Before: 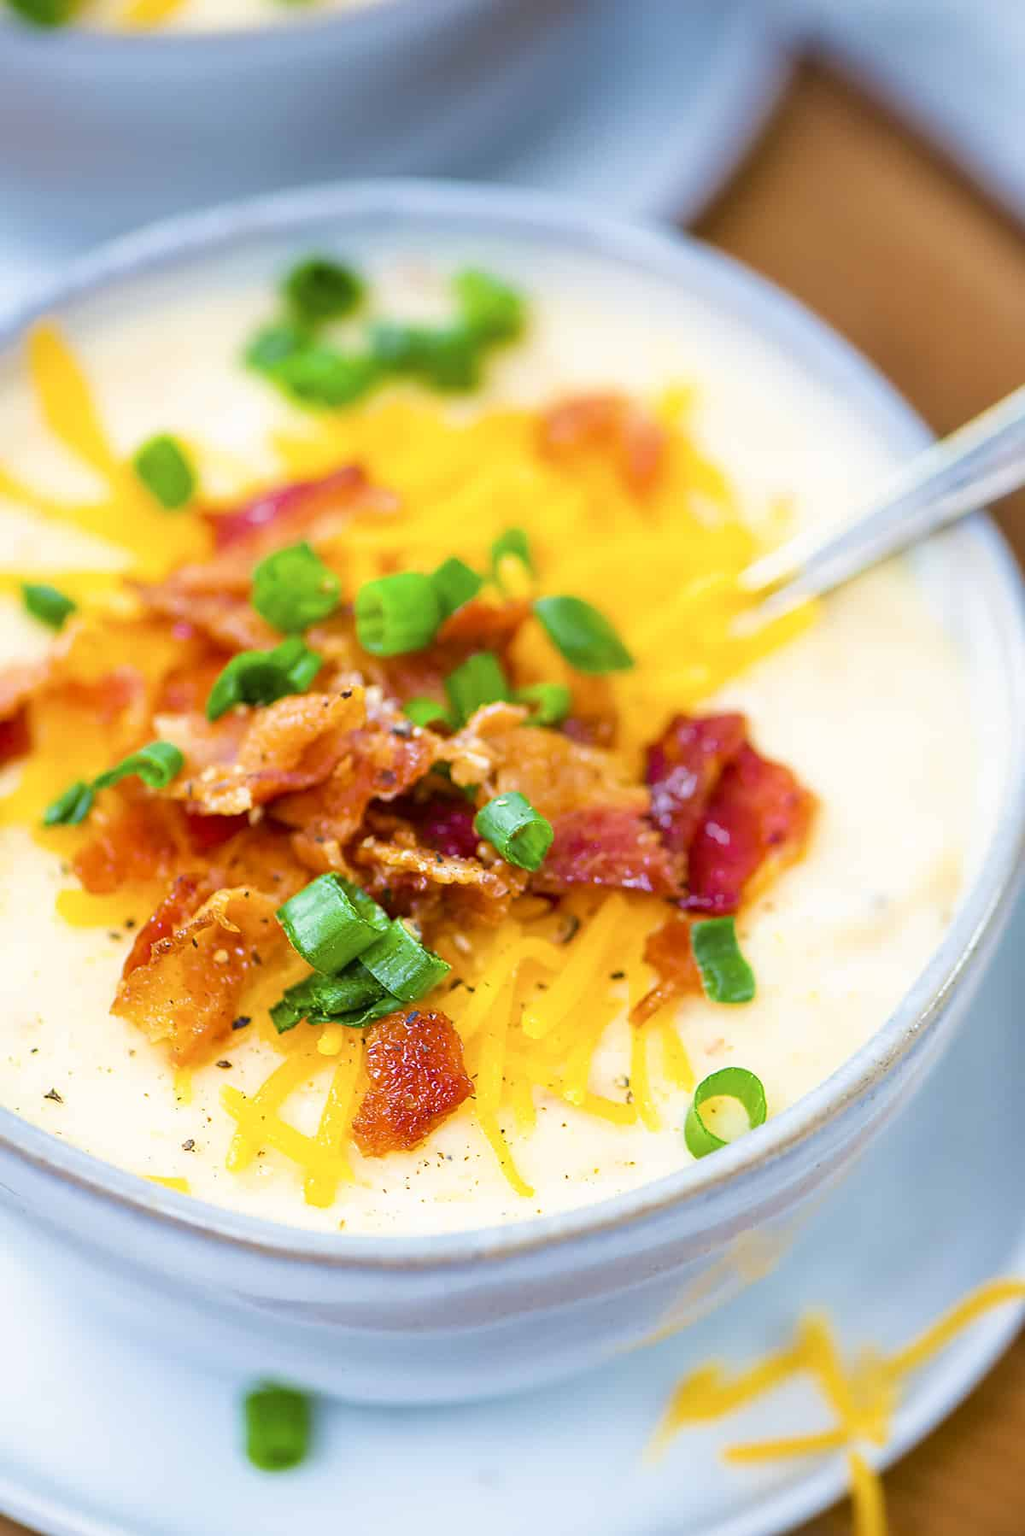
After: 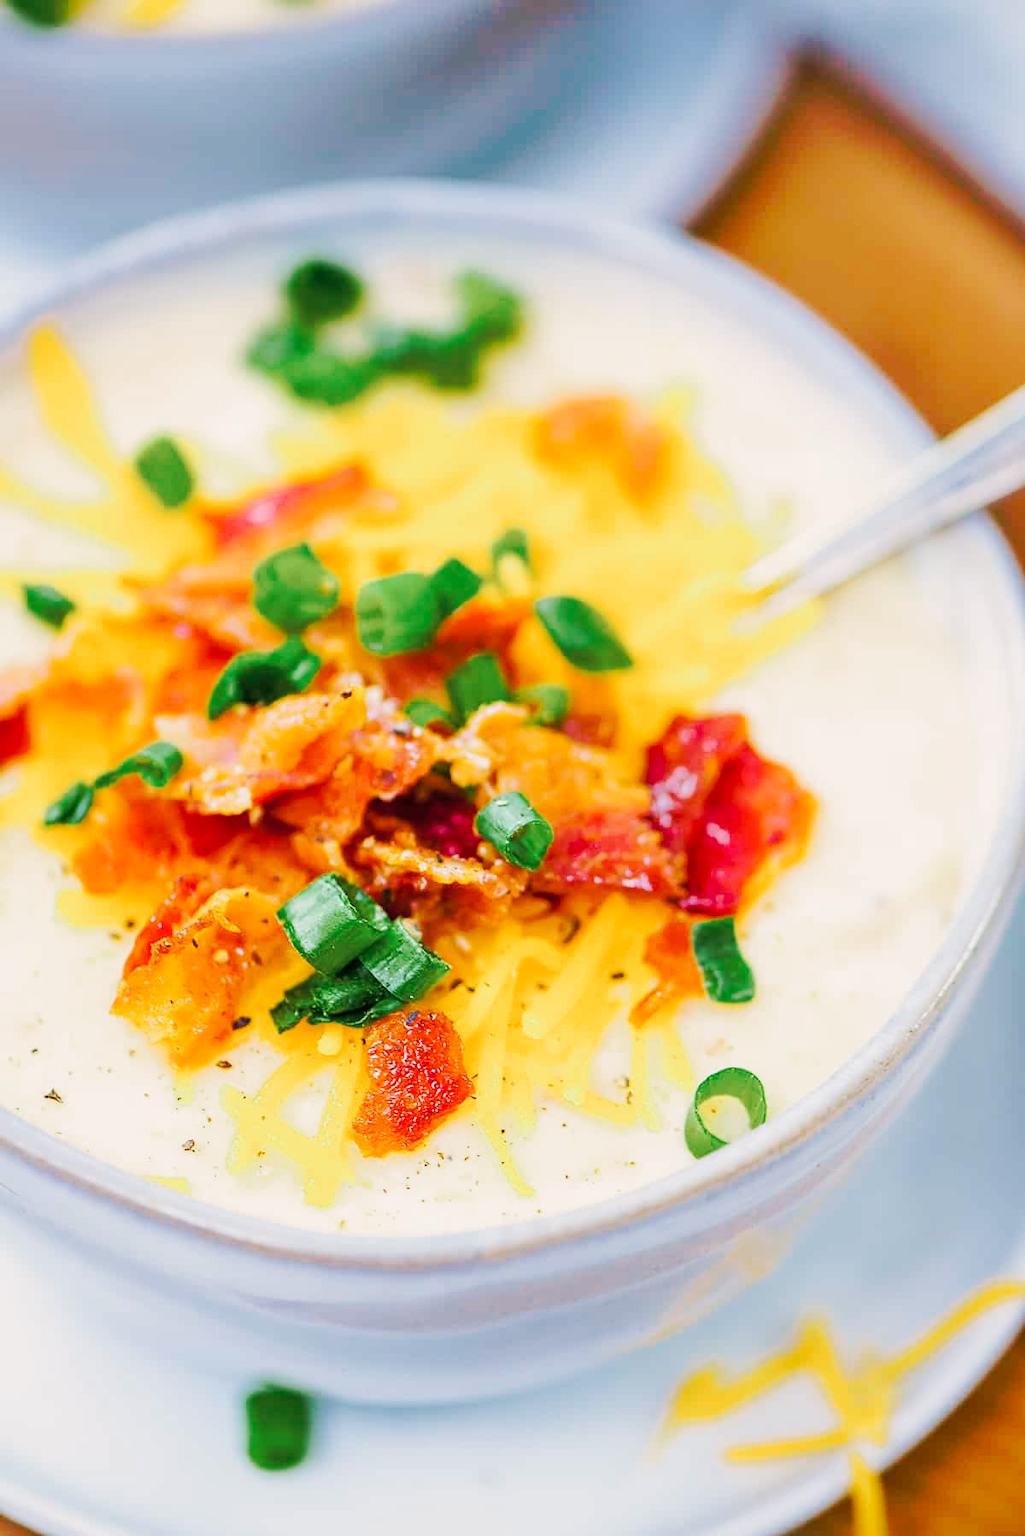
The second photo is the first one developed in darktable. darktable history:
tone curve: curves: ch0 [(0, 0) (0.003, 0.003) (0.011, 0.011) (0.025, 0.024) (0.044, 0.042) (0.069, 0.066) (0.1, 0.095) (0.136, 0.129) (0.177, 0.168) (0.224, 0.213) (0.277, 0.263) (0.335, 0.318) (0.399, 0.379) (0.468, 0.444) (0.543, 0.557) (0.623, 0.635) (0.709, 0.718) (0.801, 0.807) (0.898, 0.901) (1, 1)], preserve colors none
color look up table: target L [92.74, 90.46, 91.81, 84.78, 90.28, 59.68, 63.5, 67.95, 53.33, 45.96, 34.37, 21.69, 200, 79.65, 78.84, 76.8, 69.2, 72.52, 62.23, 62.5, 52.82, 51.6, 49.27, 48.67, 44.75, 33.84, 13.87, 94.57, 88.44, 71.11, 72.76, 75.23, 60.56, 61.39, 50.08, 46.06, 39.2, 44.53, 33.78, 39.17, 37.1, 17.51, 6.387, 89.33, 75.34, 66.17, 58.67, 49.78, 10.89], target a [-6.034, -18.17, -8.257, -27.69, -25.26, -42.2, -19.16, -3.836, -41.93, -29.01, -21.74, -19.01, 0, 19.96, 10.97, 34.99, 41.65, 7.579, 62.71, -0.374, 78.38, 36.14, 31, 74.38, 13, 57.3, 23.81, 1.923, 14.31, 41.55, 24.41, 41.81, 76.39, 25.04, 25.94, 69.83, 9.732, 56.9, 0.383, 64.38, 34.86, 27.35, 12.55, -21.57, -14.24, 0.587, -33.77, -19.59, -9.952], target b [19.61, 32.38, 41.02, 22.74, 9.375, 44.18, 23.23, 68.07, 33.99, 40.33, 8.106, 21.08, 0, 27.06, 76.84, 9.975, 49.22, 3.945, 24.73, 42.46, 66.94, 21.18, 56.8, 33.77, 37.27, 48.57, 15.9, 2.82, -9.74, -13.39, -32.13, -28.45, -19.31, -50.75, -18.31, -35.68, -49.58, -59.58, 5.959, 5.412, -62.19, -50.48, -4.032, -6.545, -11.44, -29.66, 3.838, -24.28, 1.432], num patches 49
